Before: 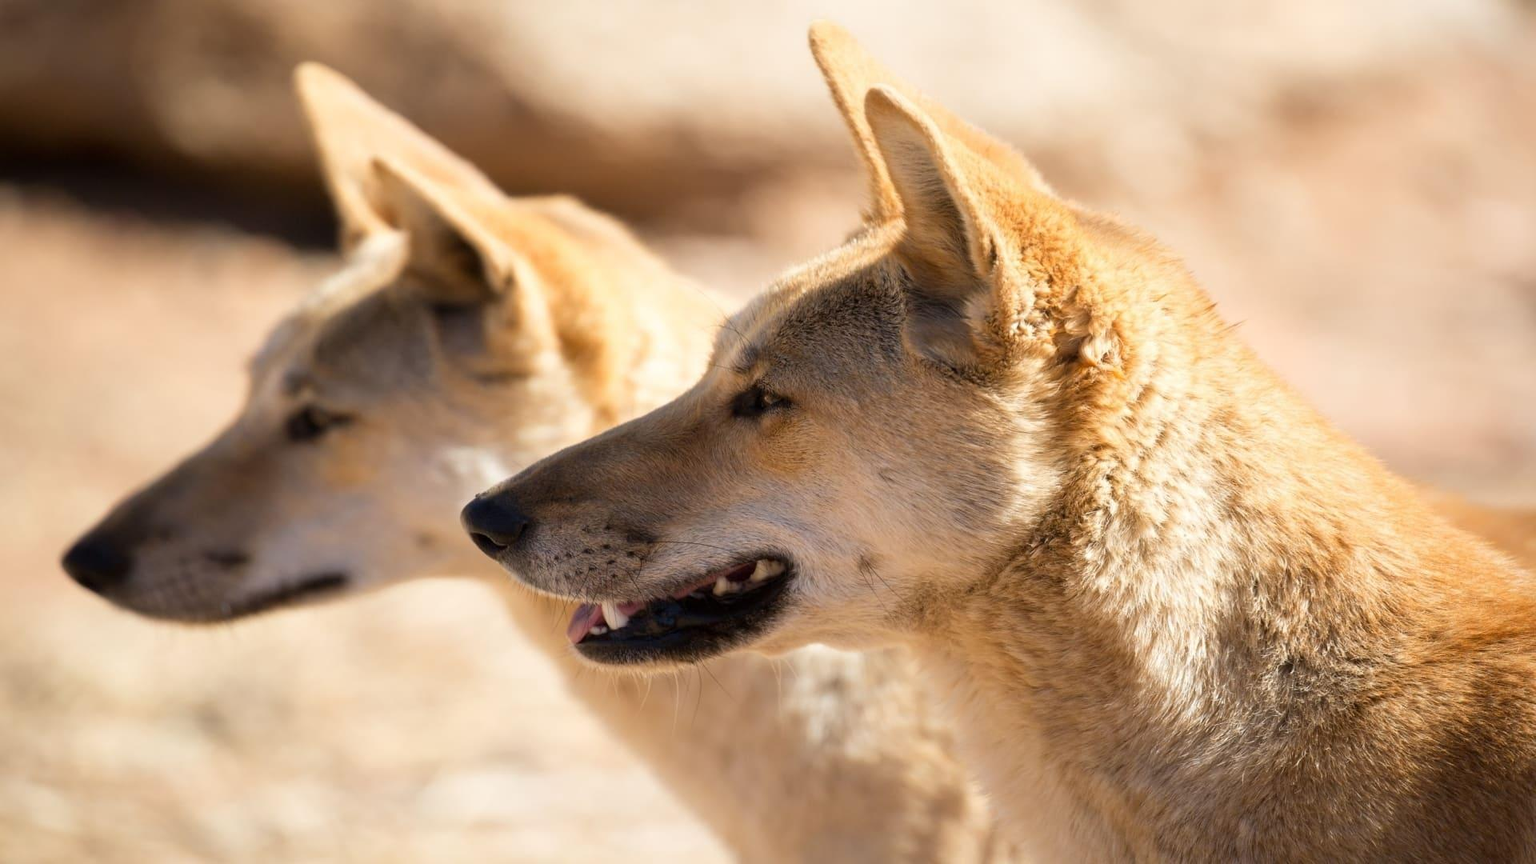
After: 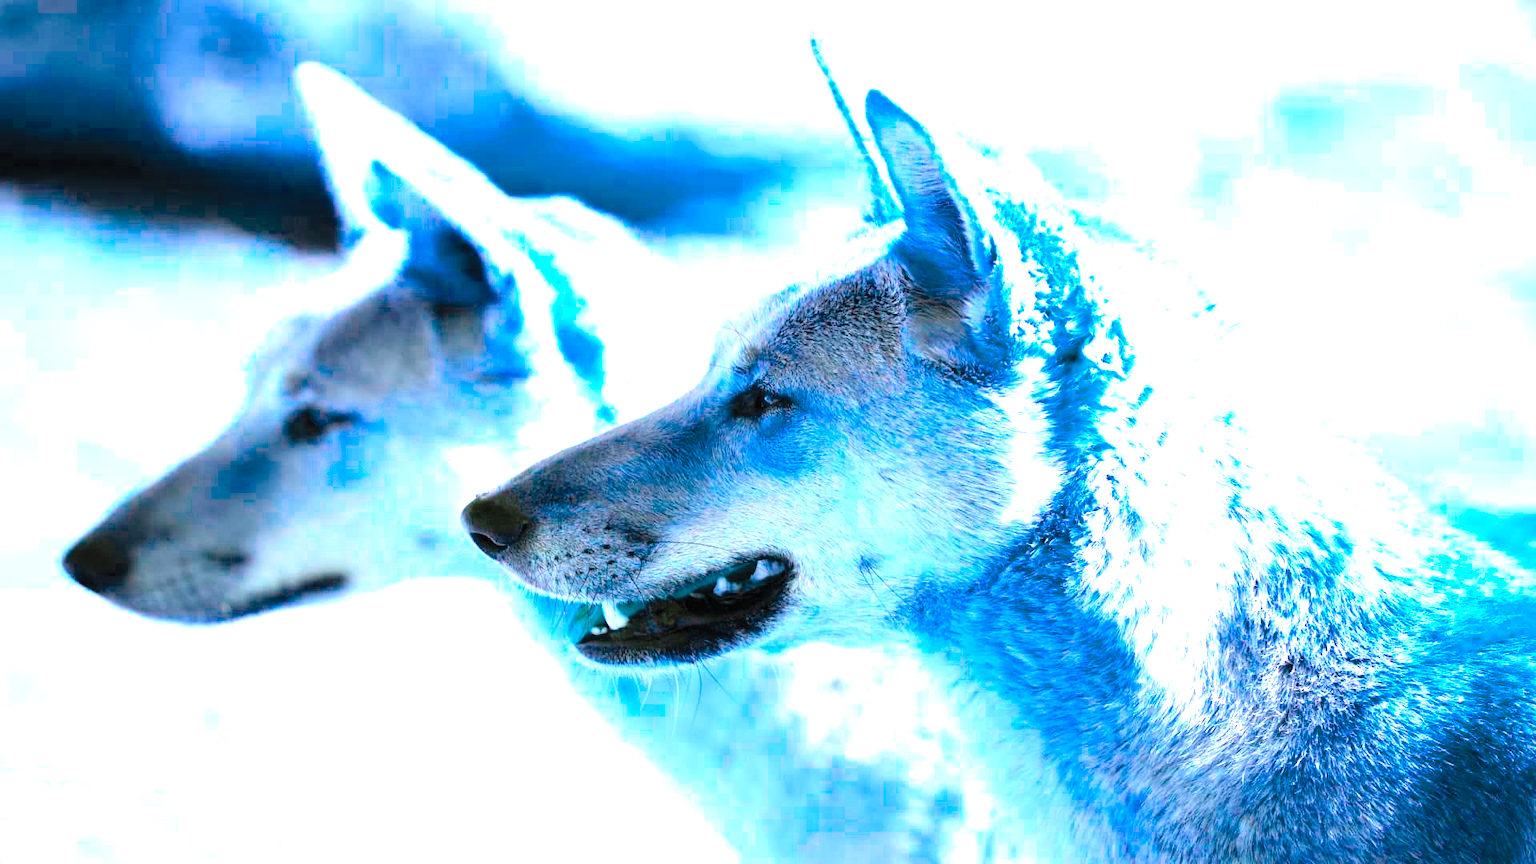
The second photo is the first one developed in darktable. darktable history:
exposure: exposure 1 EV, compensate highlight preservation false
color balance rgb: perceptual saturation grading › global saturation 49.919%, hue shift -149.73°, perceptual brilliance grading › highlights 10.252%, perceptual brilliance grading › mid-tones 4.639%, contrast 34.706%, saturation formula JzAzBz (2021)
contrast brightness saturation: contrast 0.098, brightness 0.315, saturation 0.146
